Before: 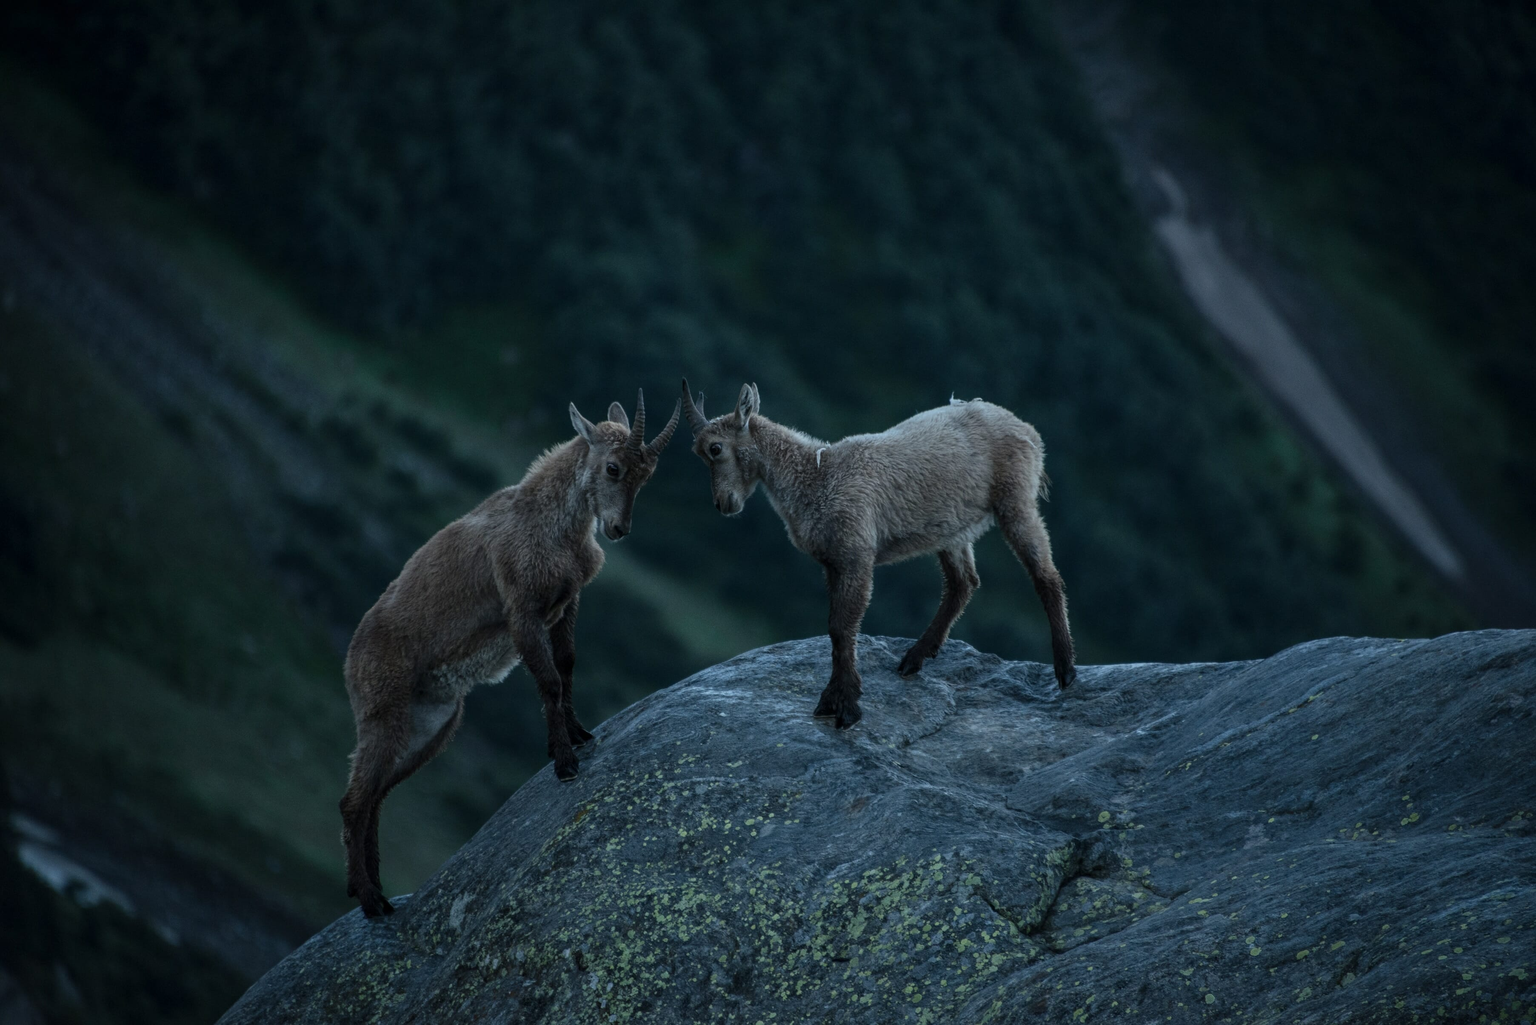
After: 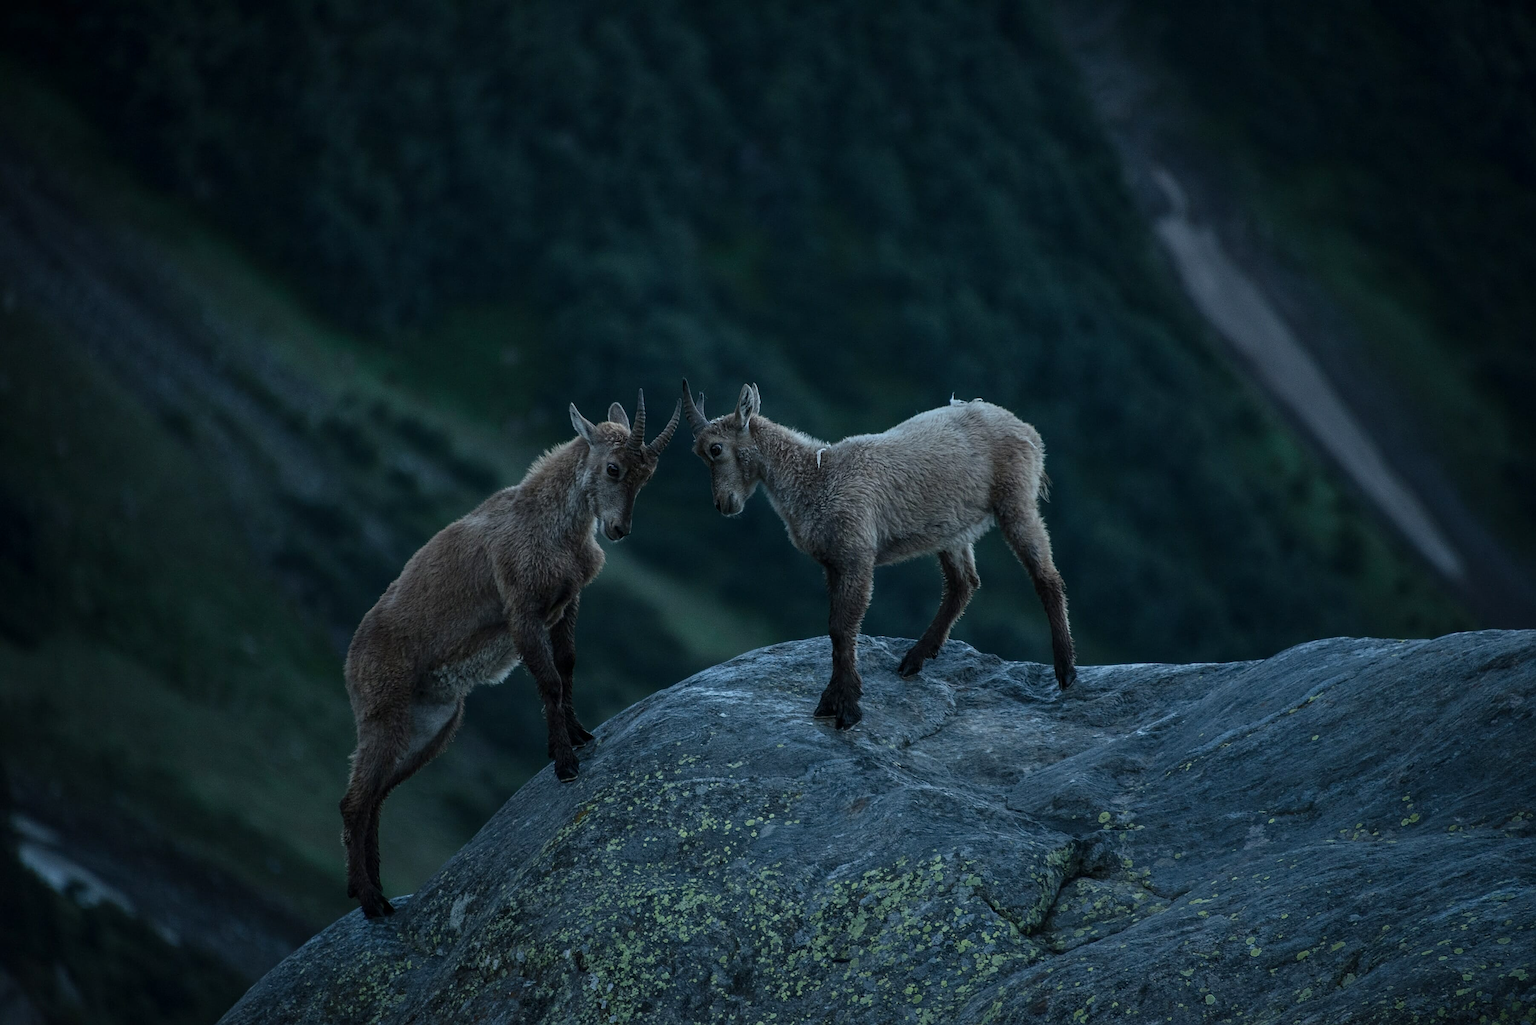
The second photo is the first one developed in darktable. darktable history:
color correction: highlights b* 0.024, saturation 1.09
sharpen: on, module defaults
